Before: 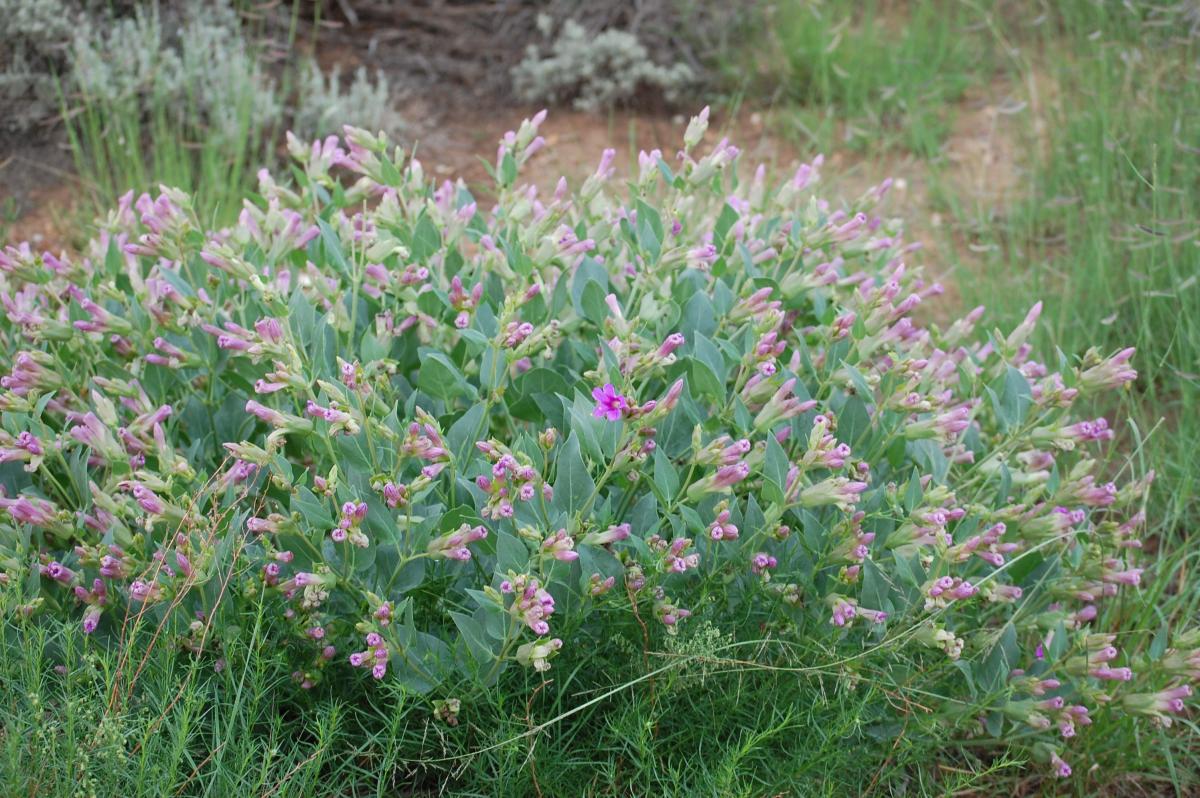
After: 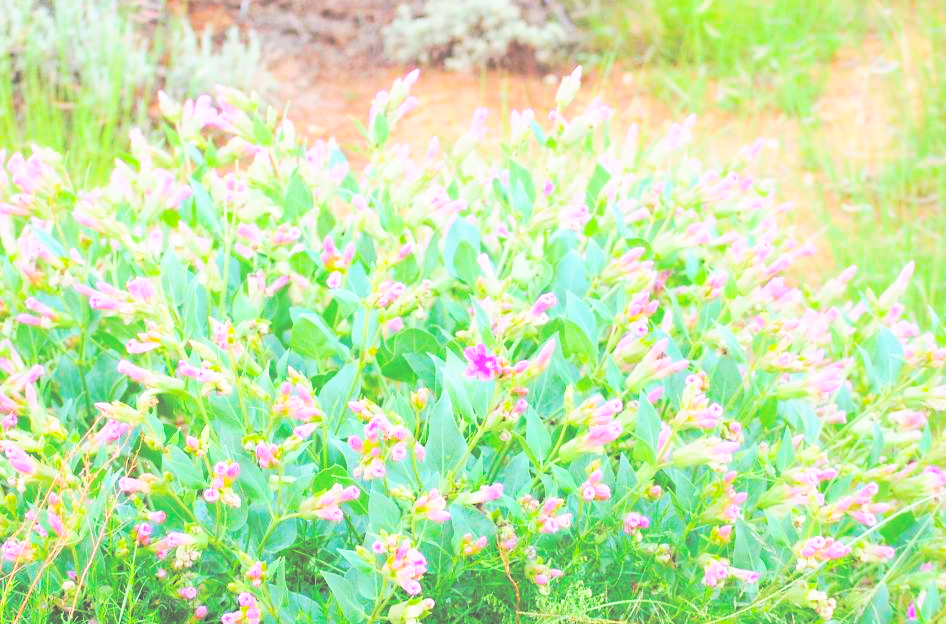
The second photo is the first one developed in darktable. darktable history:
contrast brightness saturation: brightness 0.997
crop and rotate: left 10.72%, top 5.074%, right 10.429%, bottom 16.616%
color balance rgb: shadows lift › luminance -20.134%, power › luminance 0.98%, power › chroma 0.395%, power › hue 32.13°, linear chroma grading › shadows 15.897%, perceptual saturation grading › global saturation 25.911%, perceptual brilliance grading › global brilliance 3.452%, global vibrance 20%
base curve: curves: ch0 [(0, 0) (0.04, 0.03) (0.133, 0.232) (0.448, 0.748) (0.843, 0.968) (1, 1)], preserve colors none
